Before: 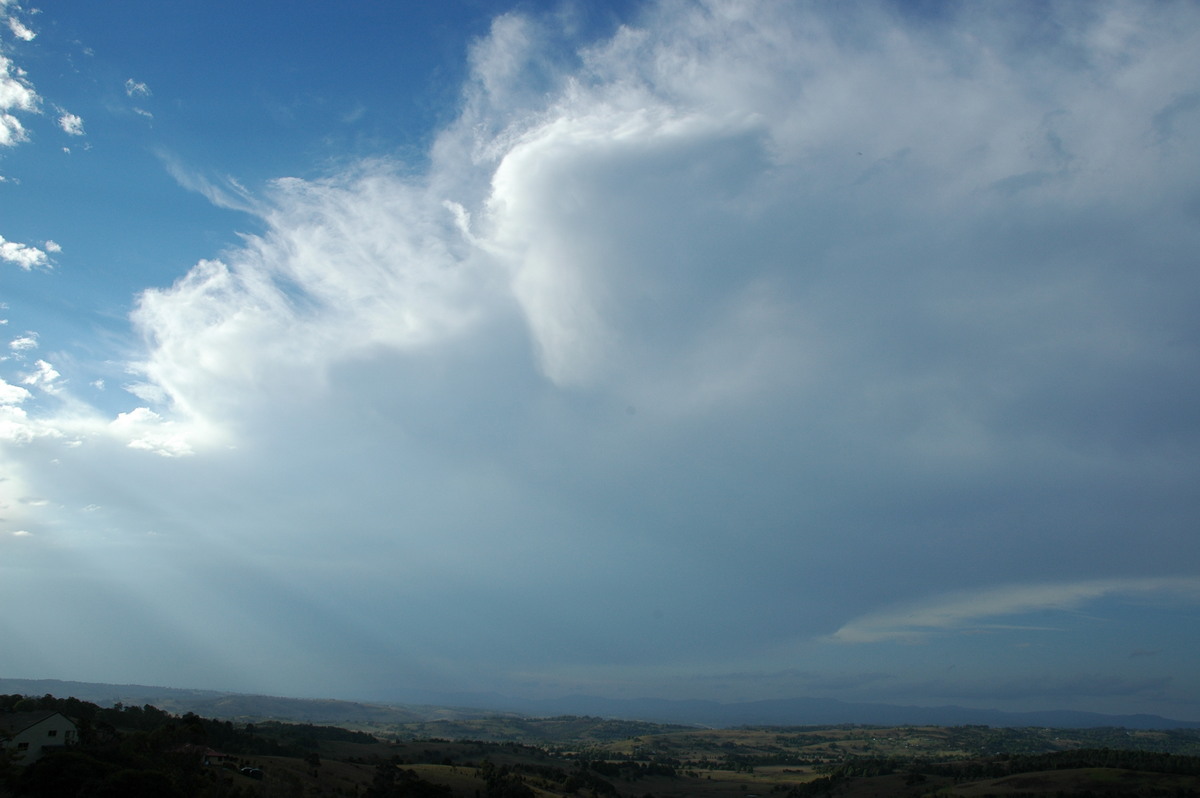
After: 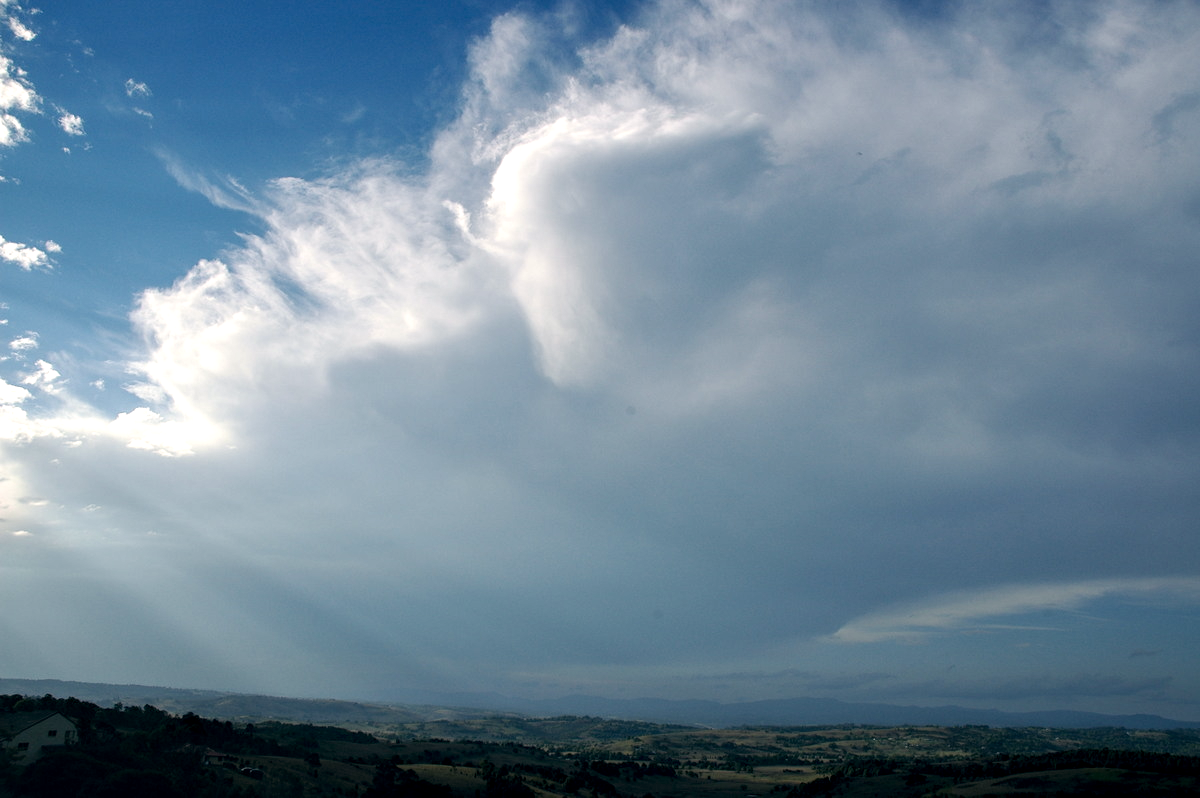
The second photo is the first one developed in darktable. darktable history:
color correction: highlights a* 5.44, highlights b* 5.34, shadows a* -4.09, shadows b* -5.12
local contrast: highlights 29%, detail 150%
